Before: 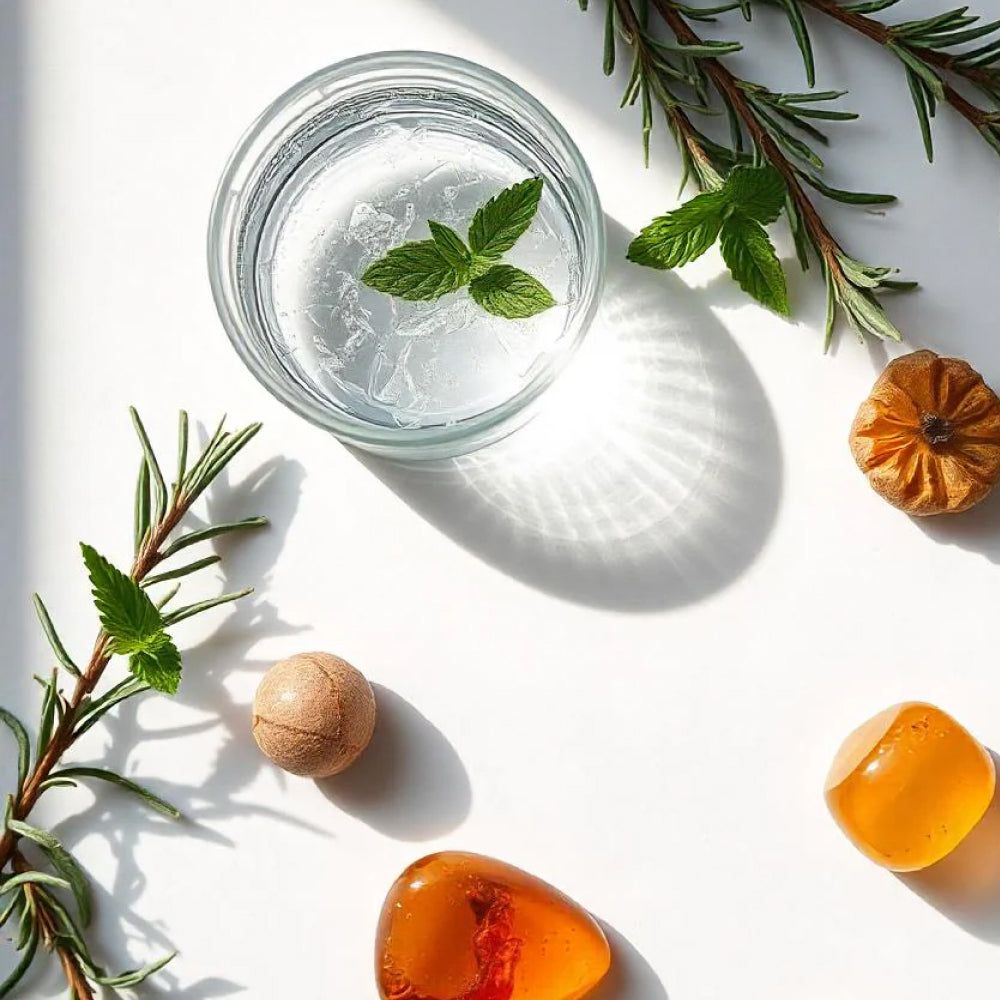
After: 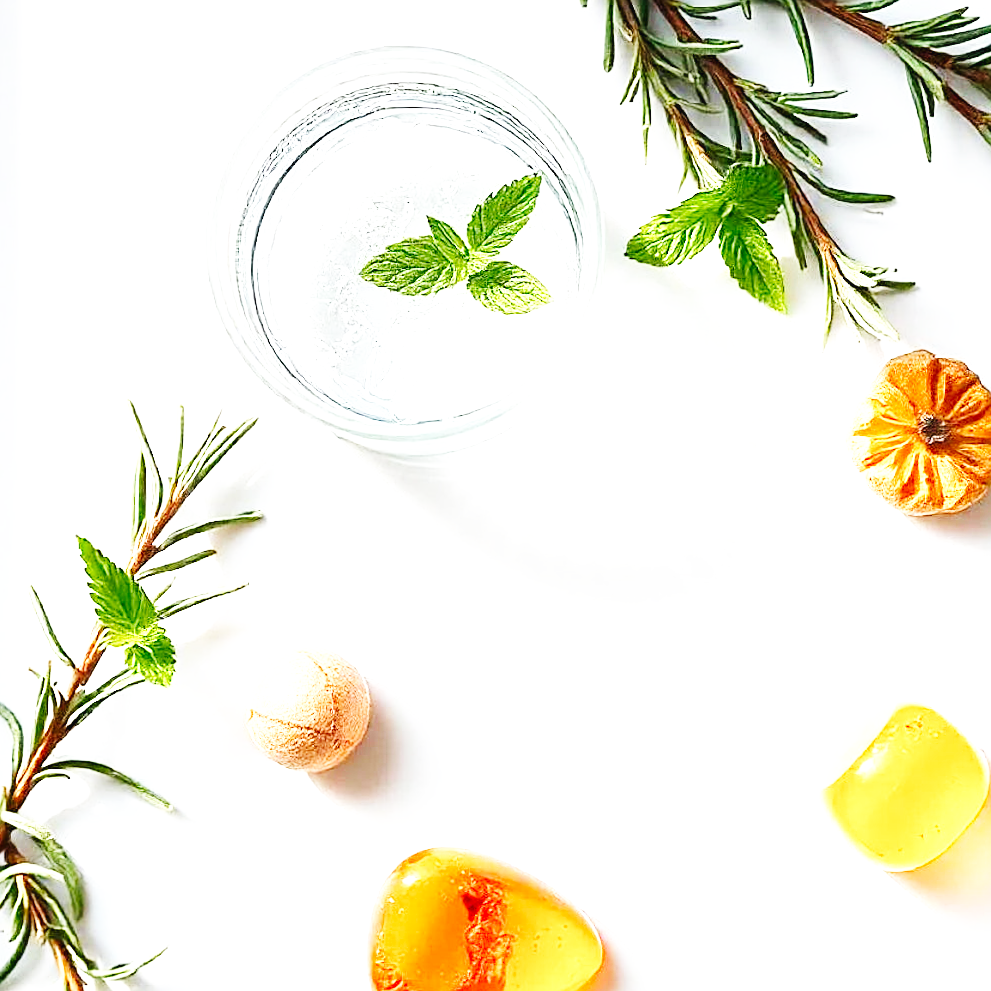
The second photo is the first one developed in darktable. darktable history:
exposure: black level correction 0, exposure 1.1 EV, compensate exposure bias true, compensate highlight preservation false
sharpen: on, module defaults
crop and rotate: angle -0.5°
base curve: curves: ch0 [(0, 0.003) (0.001, 0.002) (0.006, 0.004) (0.02, 0.022) (0.048, 0.086) (0.094, 0.234) (0.162, 0.431) (0.258, 0.629) (0.385, 0.8) (0.548, 0.918) (0.751, 0.988) (1, 1)], preserve colors none
